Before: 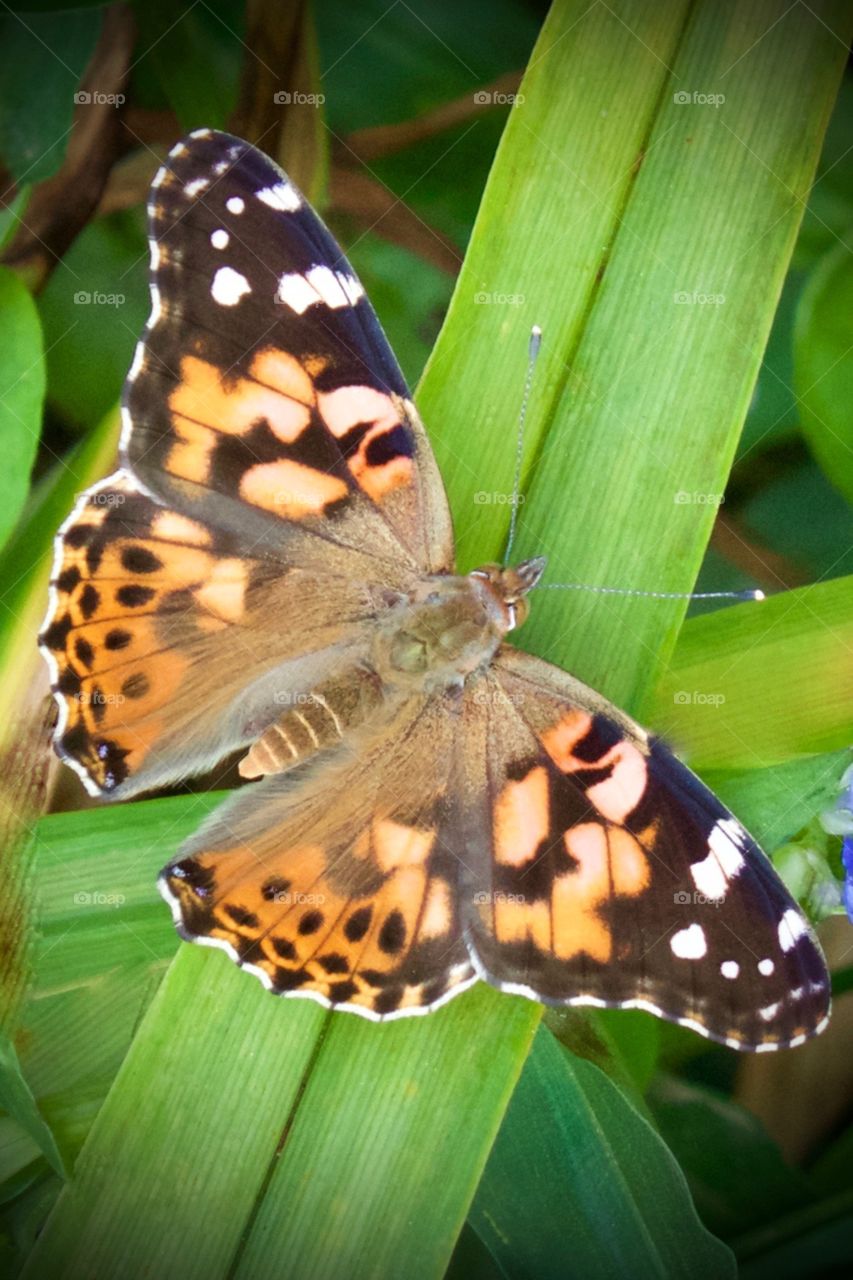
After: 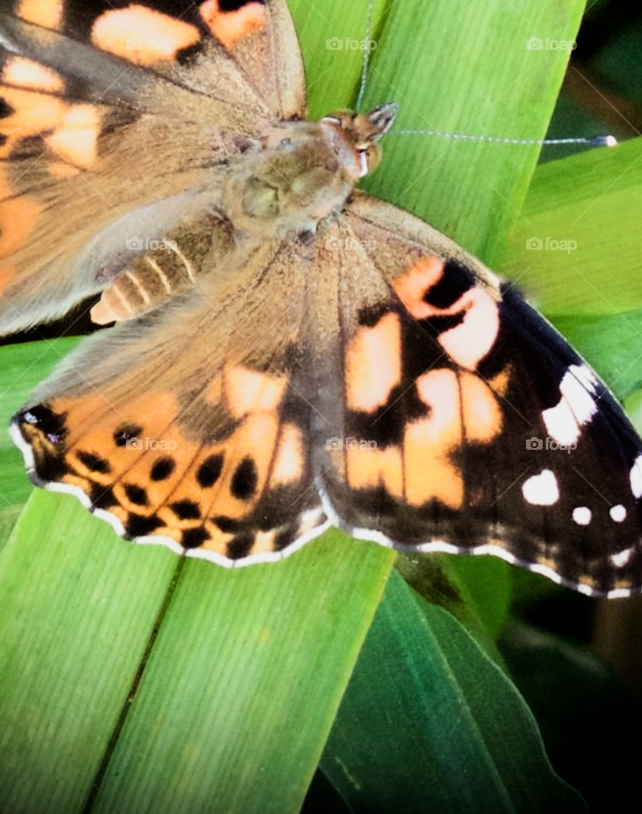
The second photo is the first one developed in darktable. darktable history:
crop and rotate: left 17.415%, top 35.527%, right 7.308%, bottom 0.808%
filmic rgb: black relative exposure -5.06 EV, white relative exposure 3.55 EV, hardness 3.17, contrast 1.517, highlights saturation mix -49.03%
